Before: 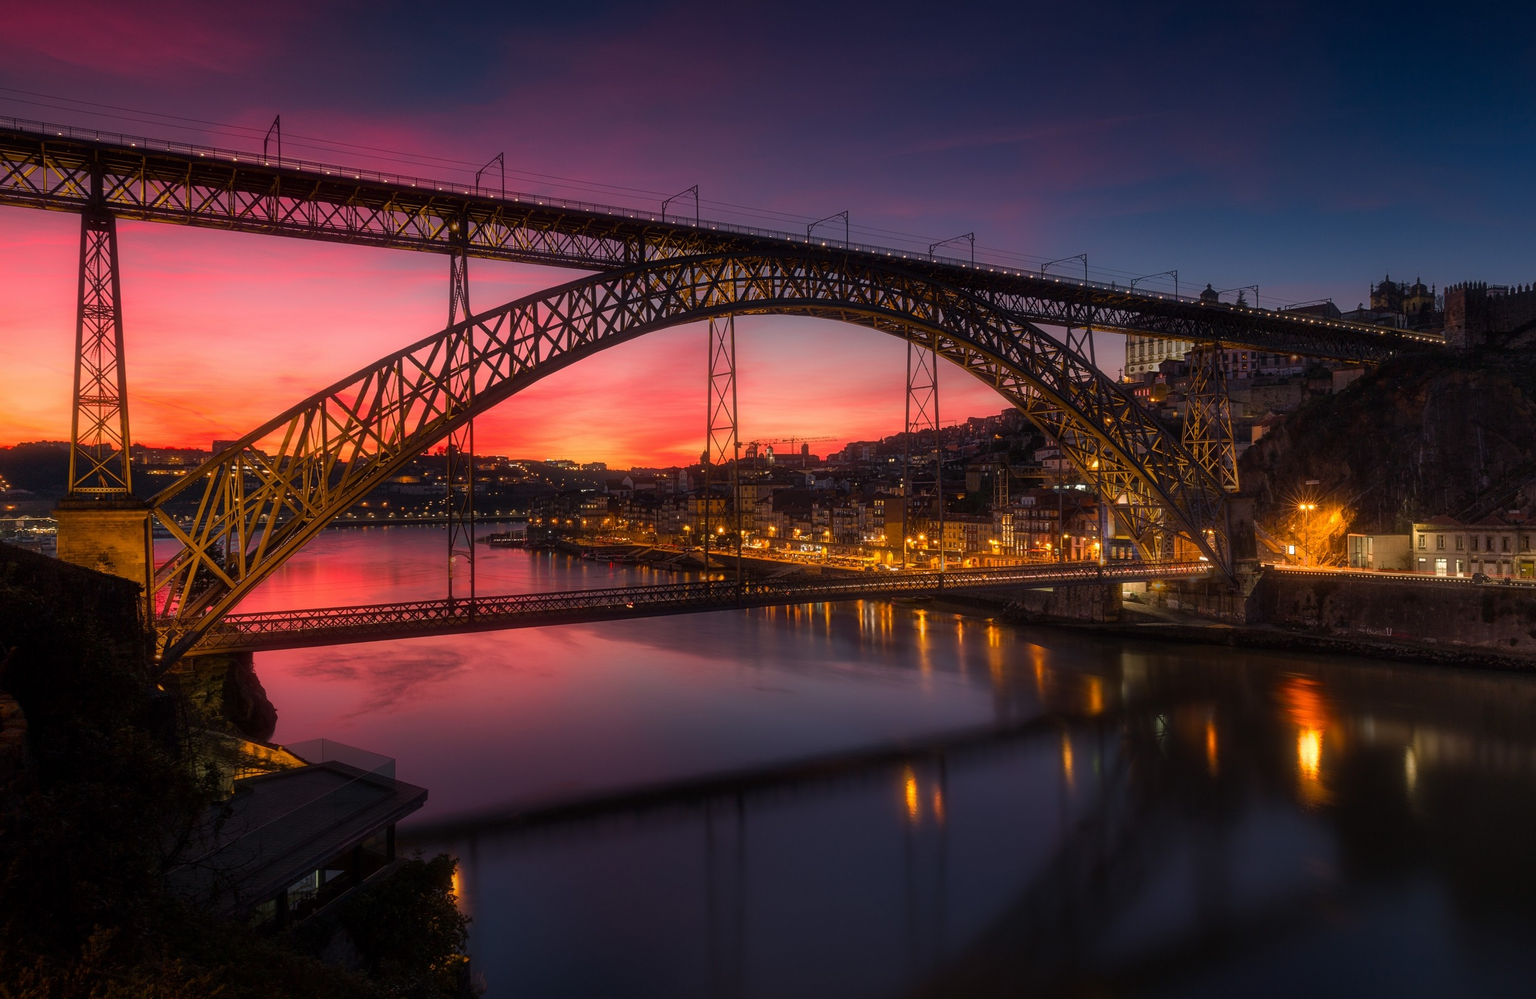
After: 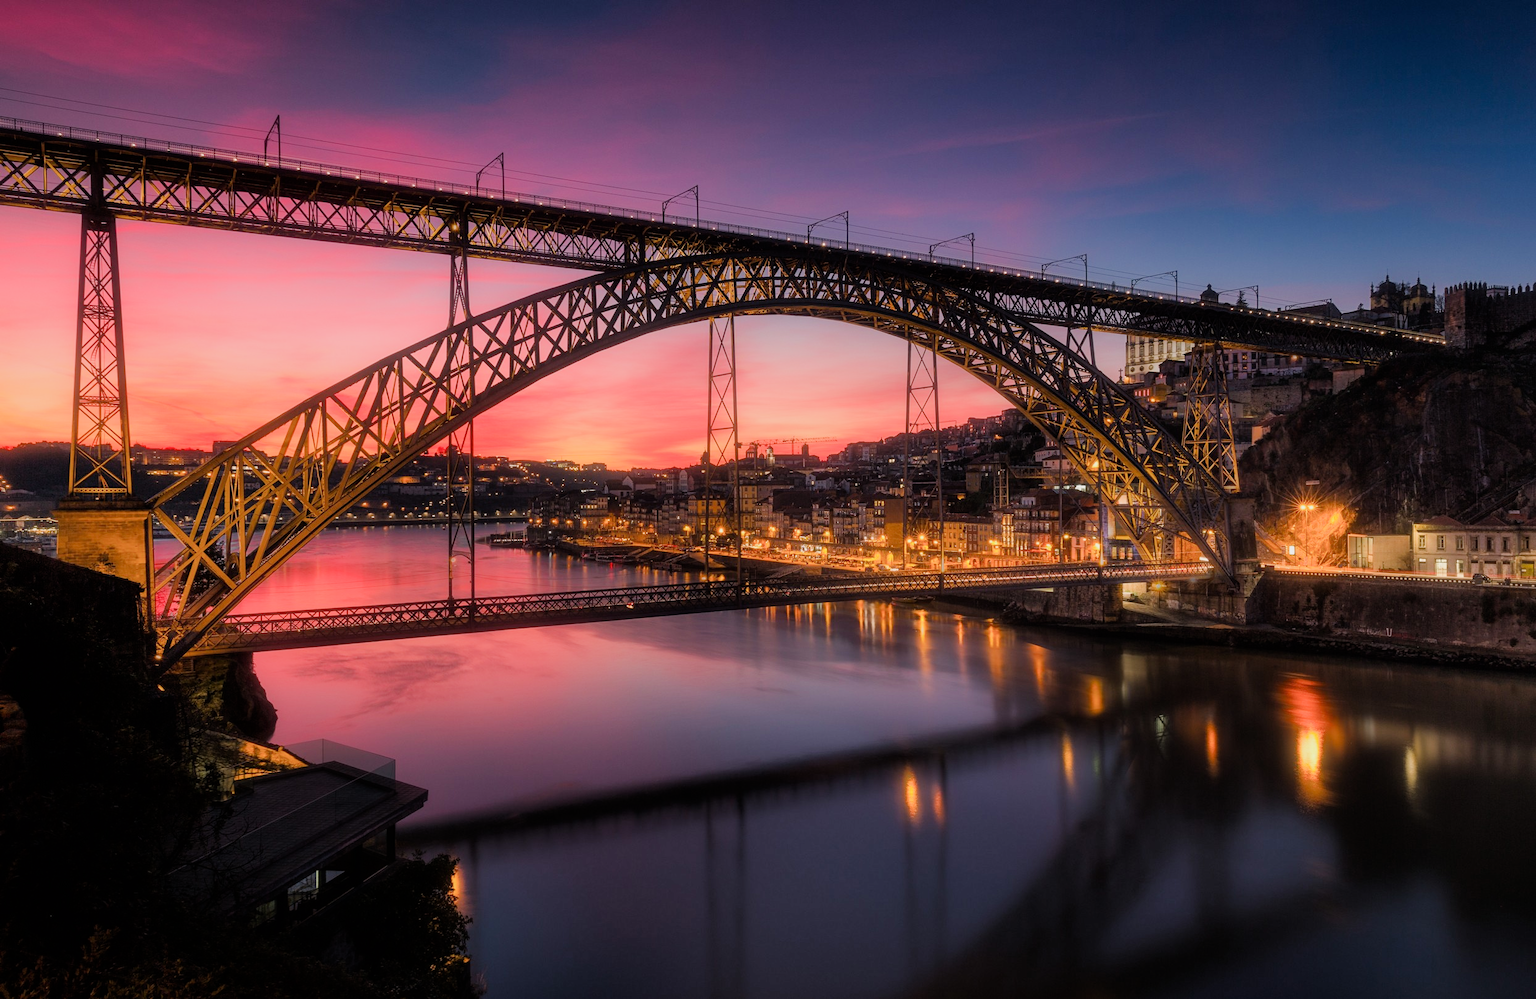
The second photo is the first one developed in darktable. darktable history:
filmic rgb: black relative exposure -7.15 EV, white relative exposure 5.39 EV, hardness 3.02
exposure: black level correction 0, exposure 1.1 EV, compensate highlight preservation false
